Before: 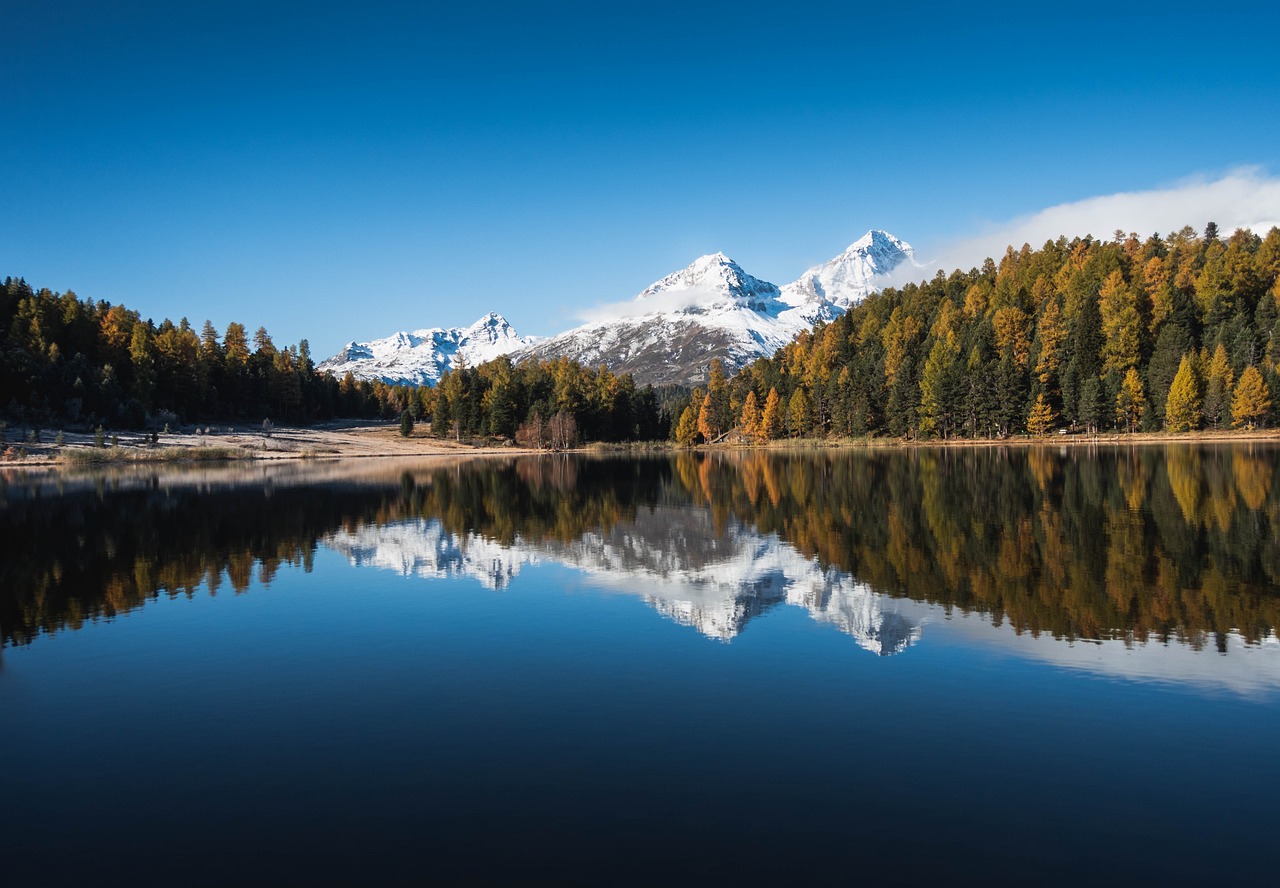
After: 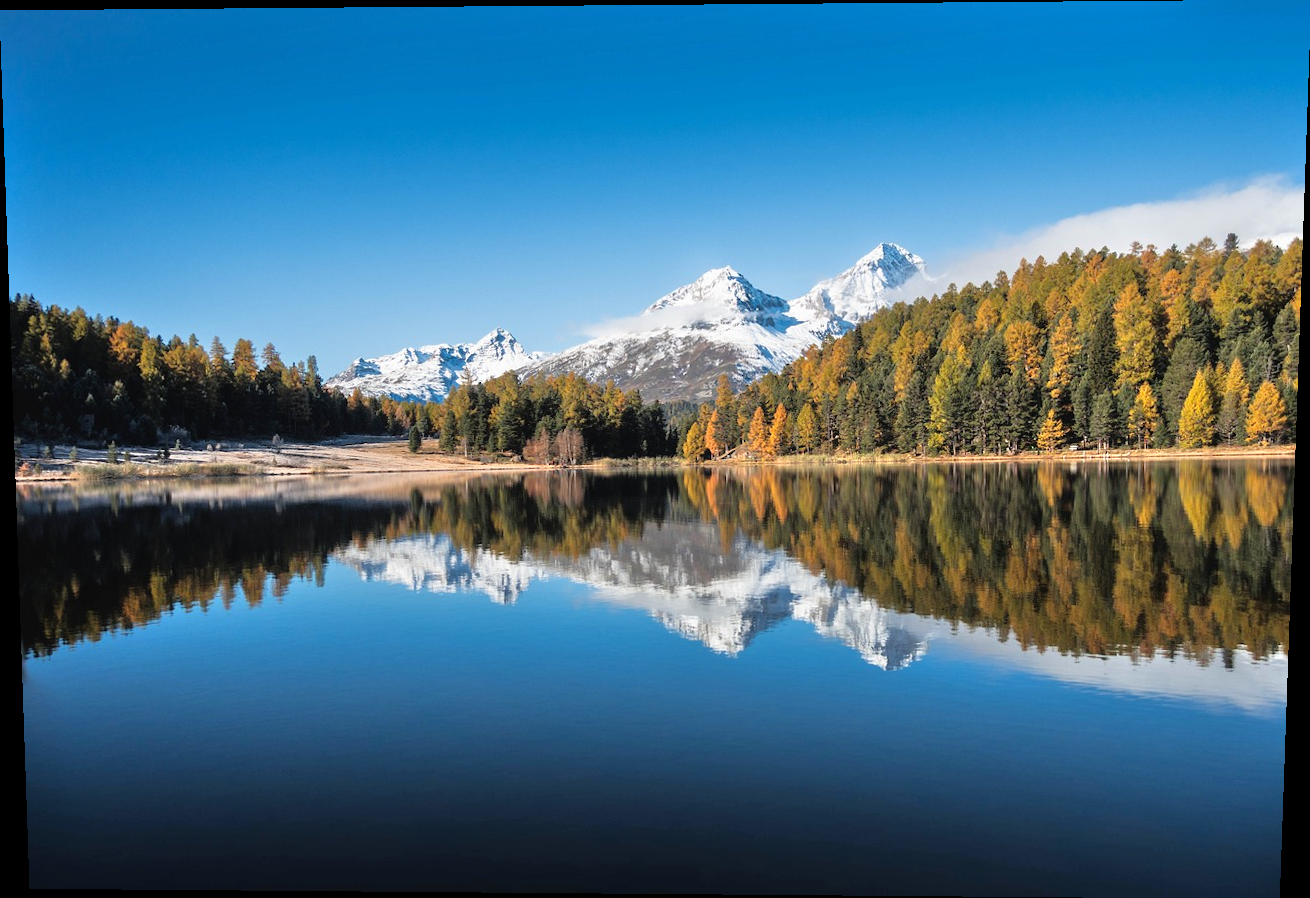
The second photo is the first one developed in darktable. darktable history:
rotate and perspective: lens shift (vertical) 0.048, lens shift (horizontal) -0.024, automatic cropping off
tone equalizer: -7 EV 0.15 EV, -6 EV 0.6 EV, -5 EV 1.15 EV, -4 EV 1.33 EV, -3 EV 1.15 EV, -2 EV 0.6 EV, -1 EV 0.15 EV, mask exposure compensation -0.5 EV
